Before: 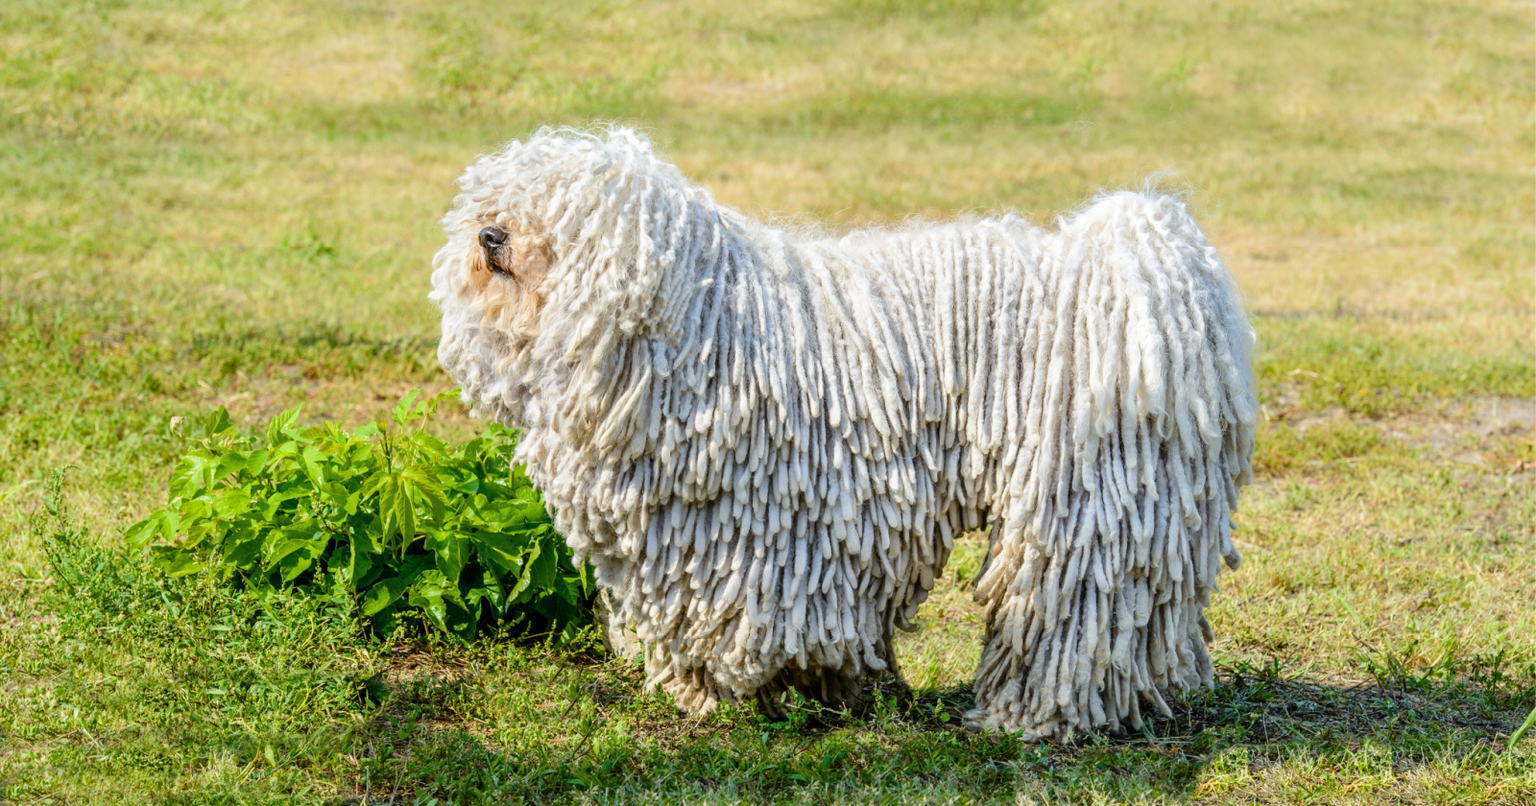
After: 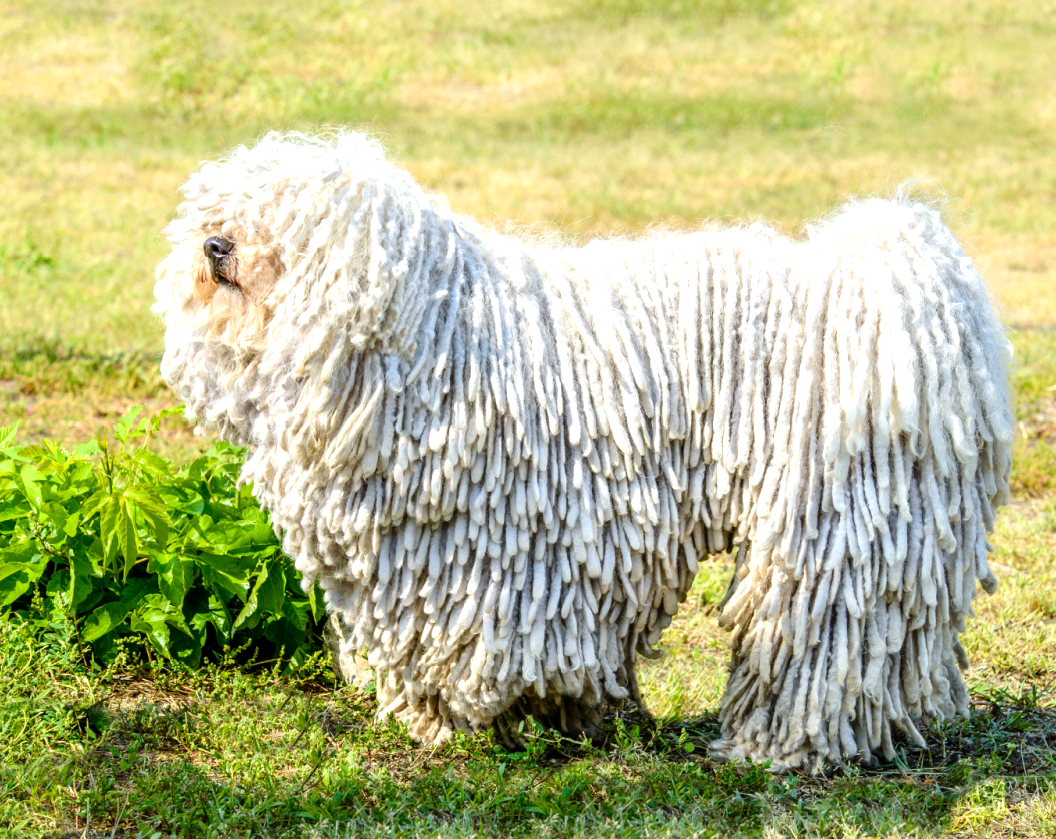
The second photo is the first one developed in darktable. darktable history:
crop and rotate: left 18.442%, right 15.508%
exposure: black level correction 0.001, exposure 0.5 EV, compensate exposure bias true, compensate highlight preservation false
